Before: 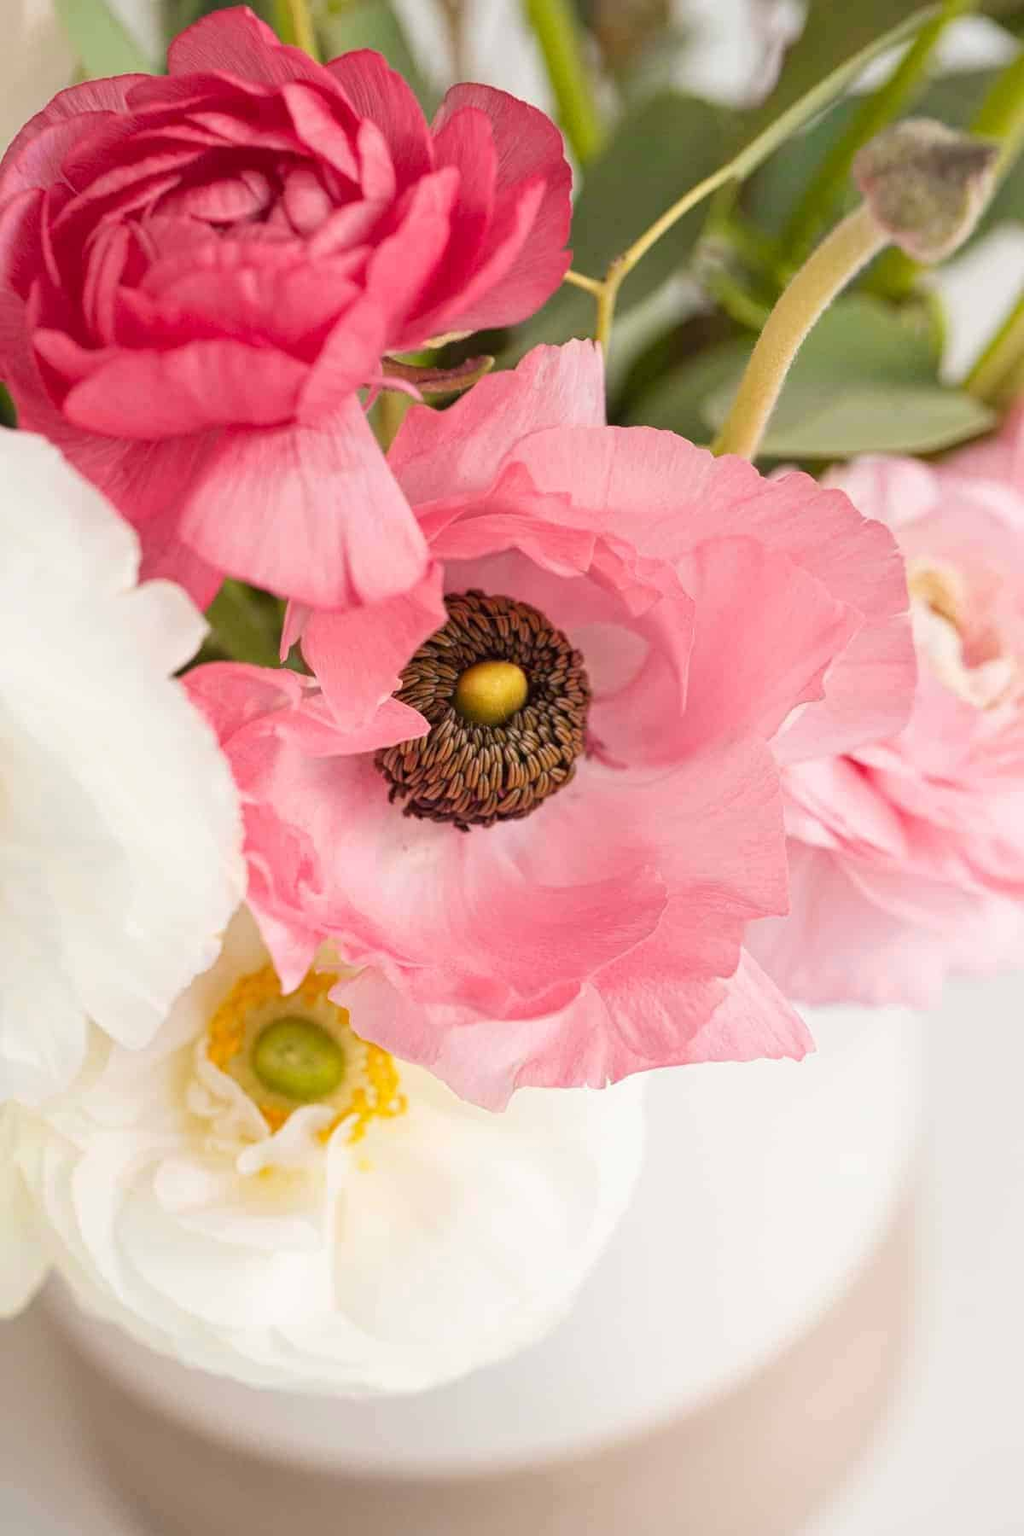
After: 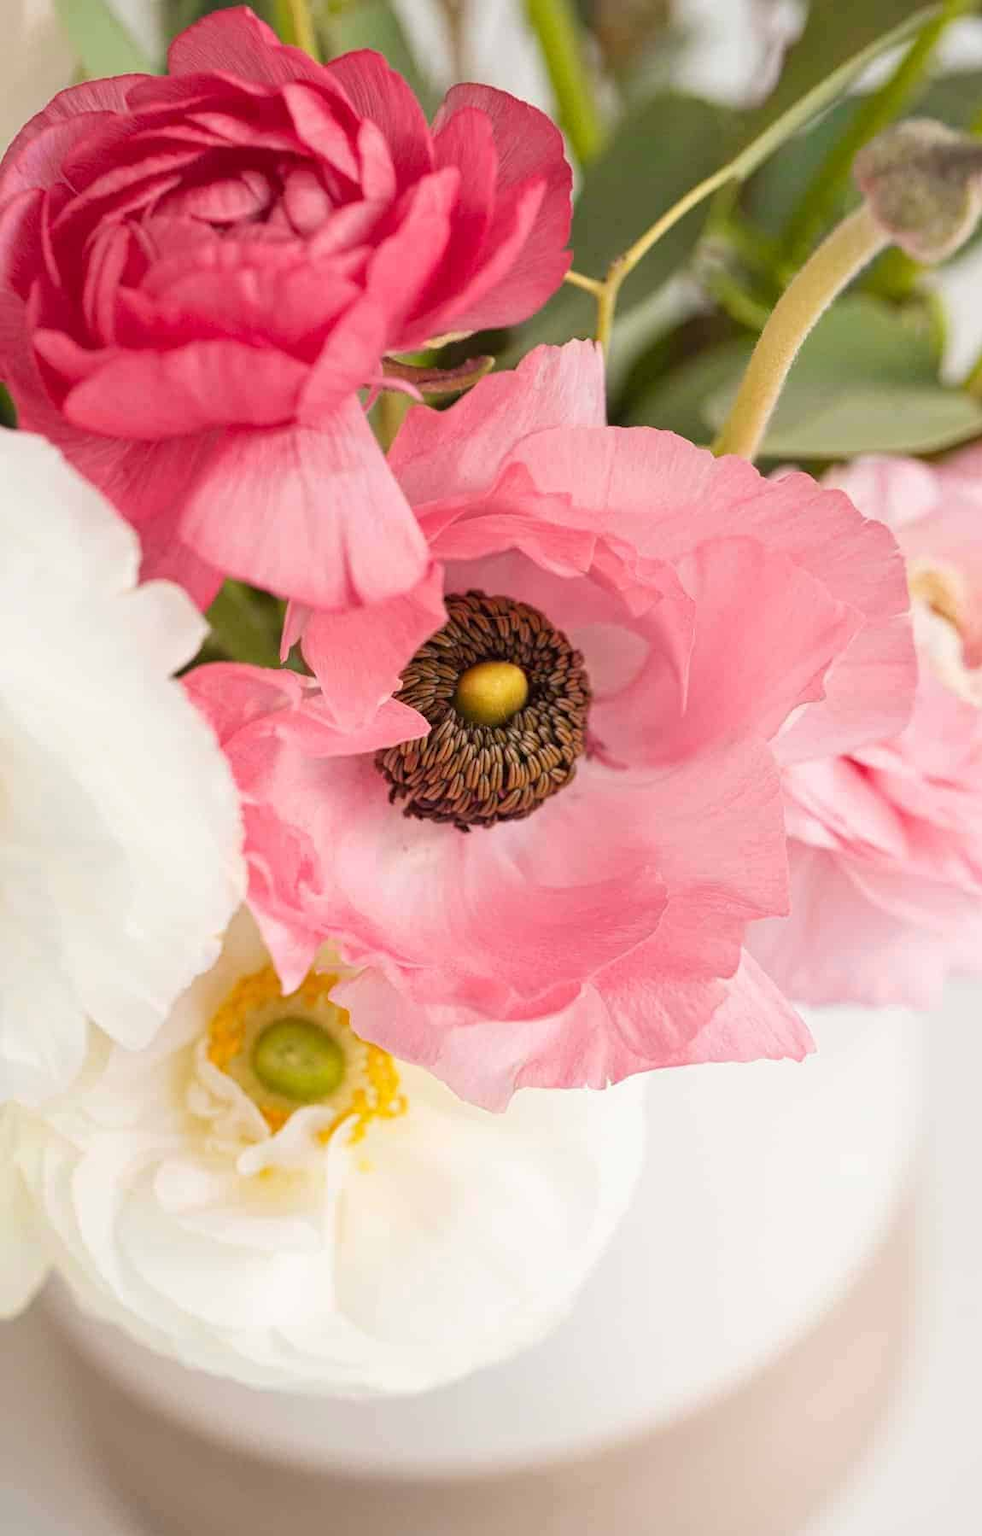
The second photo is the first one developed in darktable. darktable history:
crop: right 4.037%, bottom 0.028%
